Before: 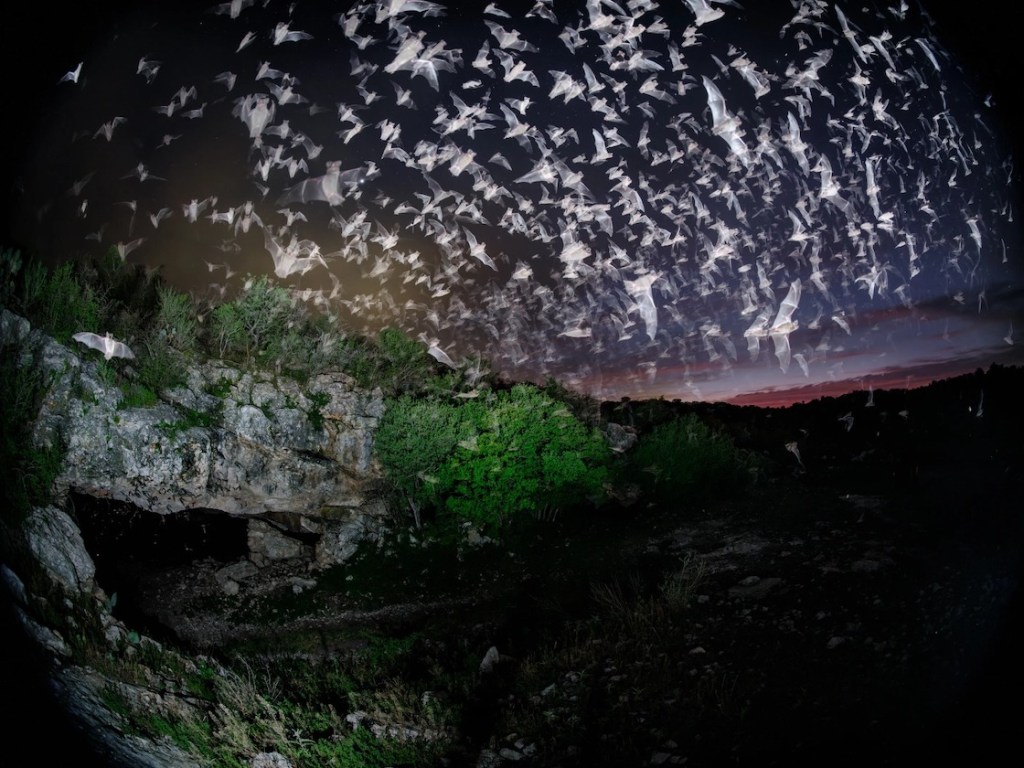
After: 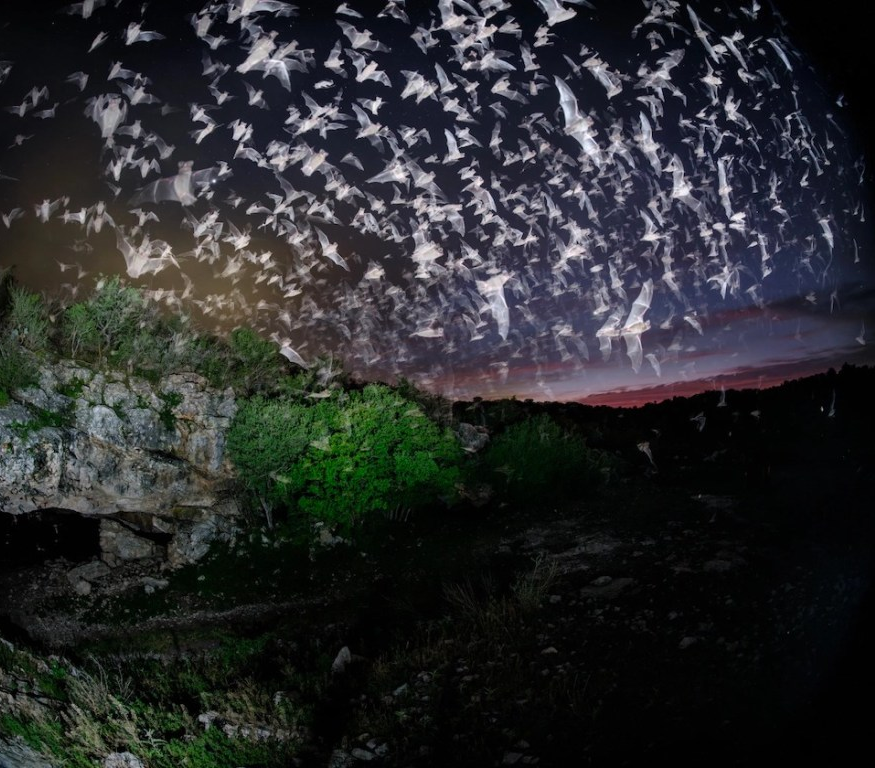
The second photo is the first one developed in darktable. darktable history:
color balance rgb: perceptual saturation grading › global saturation -0.003%, global vibrance 20%
crop and rotate: left 14.514%
